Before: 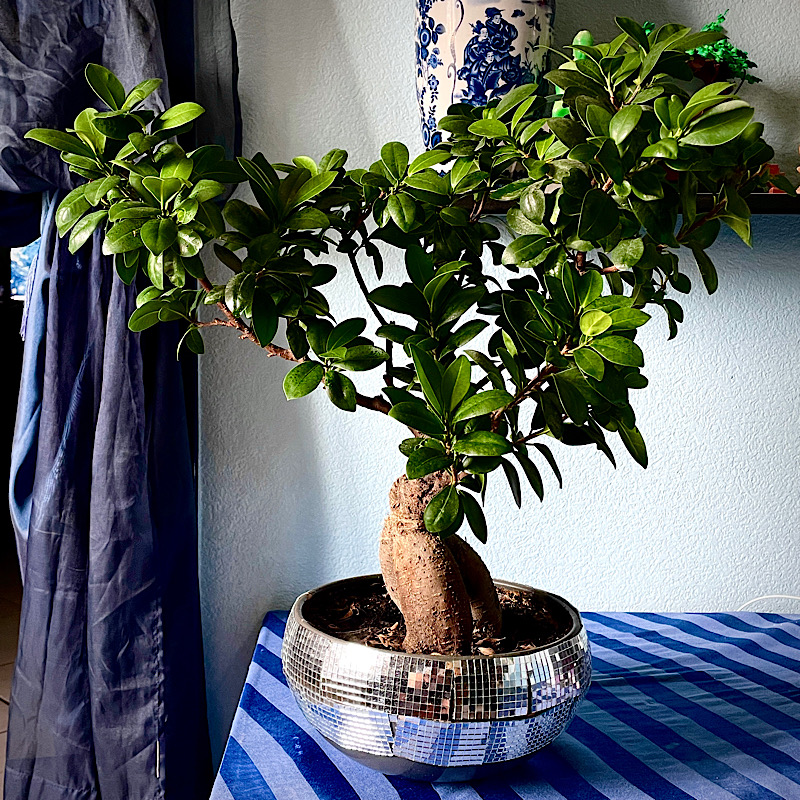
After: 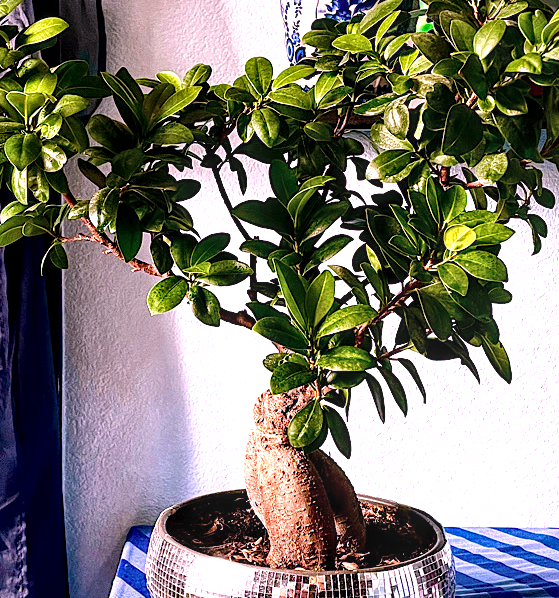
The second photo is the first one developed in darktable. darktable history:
crop and rotate: left 17.046%, top 10.659%, right 12.989%, bottom 14.553%
local contrast: detail 150%
white balance: red 1.188, blue 1.11
exposure: black level correction 0.001, exposure 0.5 EV, compensate exposure bias true, compensate highlight preservation false
